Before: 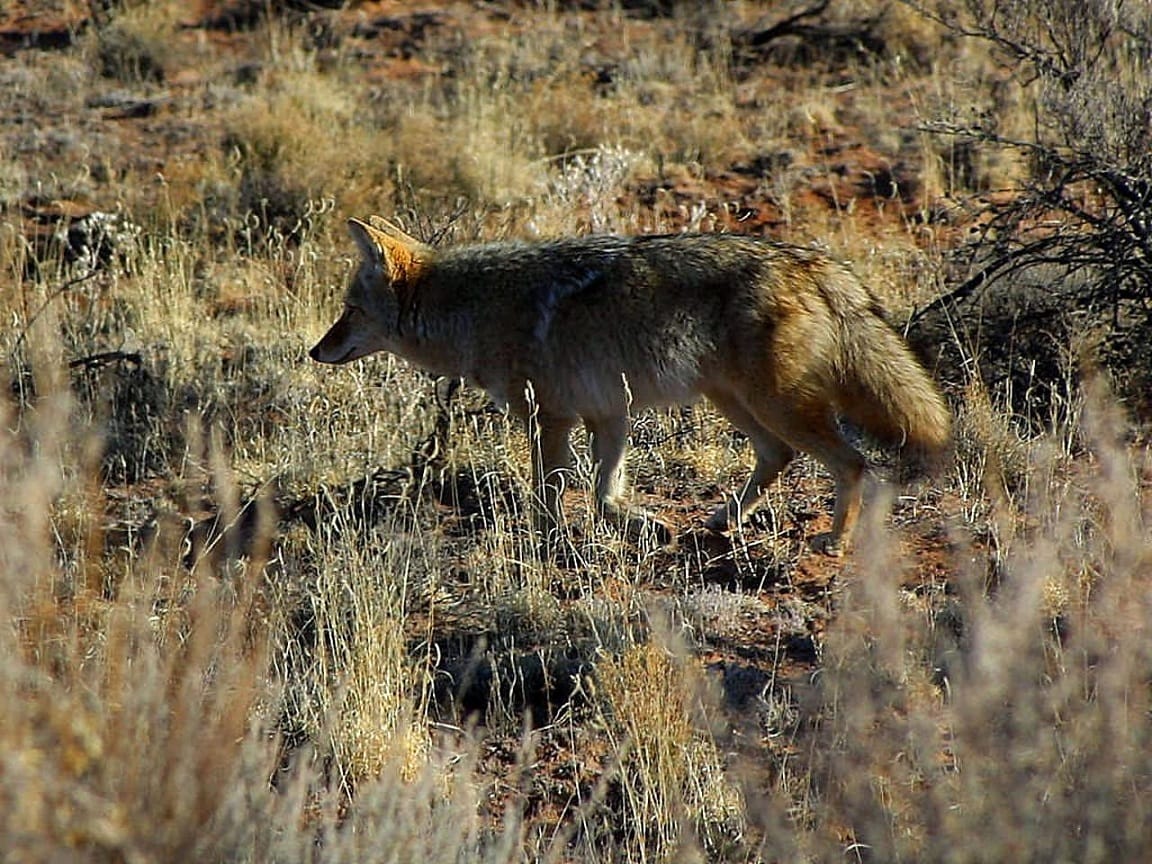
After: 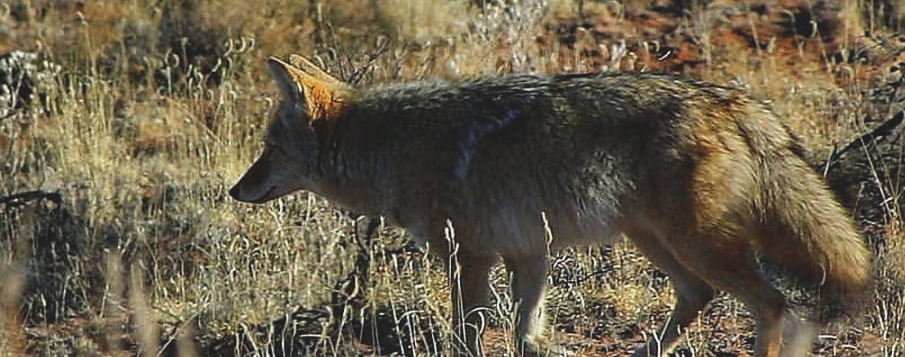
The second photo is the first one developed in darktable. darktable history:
crop: left 7.028%, top 18.643%, right 14.37%, bottom 39.925%
exposure: black level correction -0.013, exposure -0.195 EV, compensate highlight preservation false
shadows and highlights: soften with gaussian
